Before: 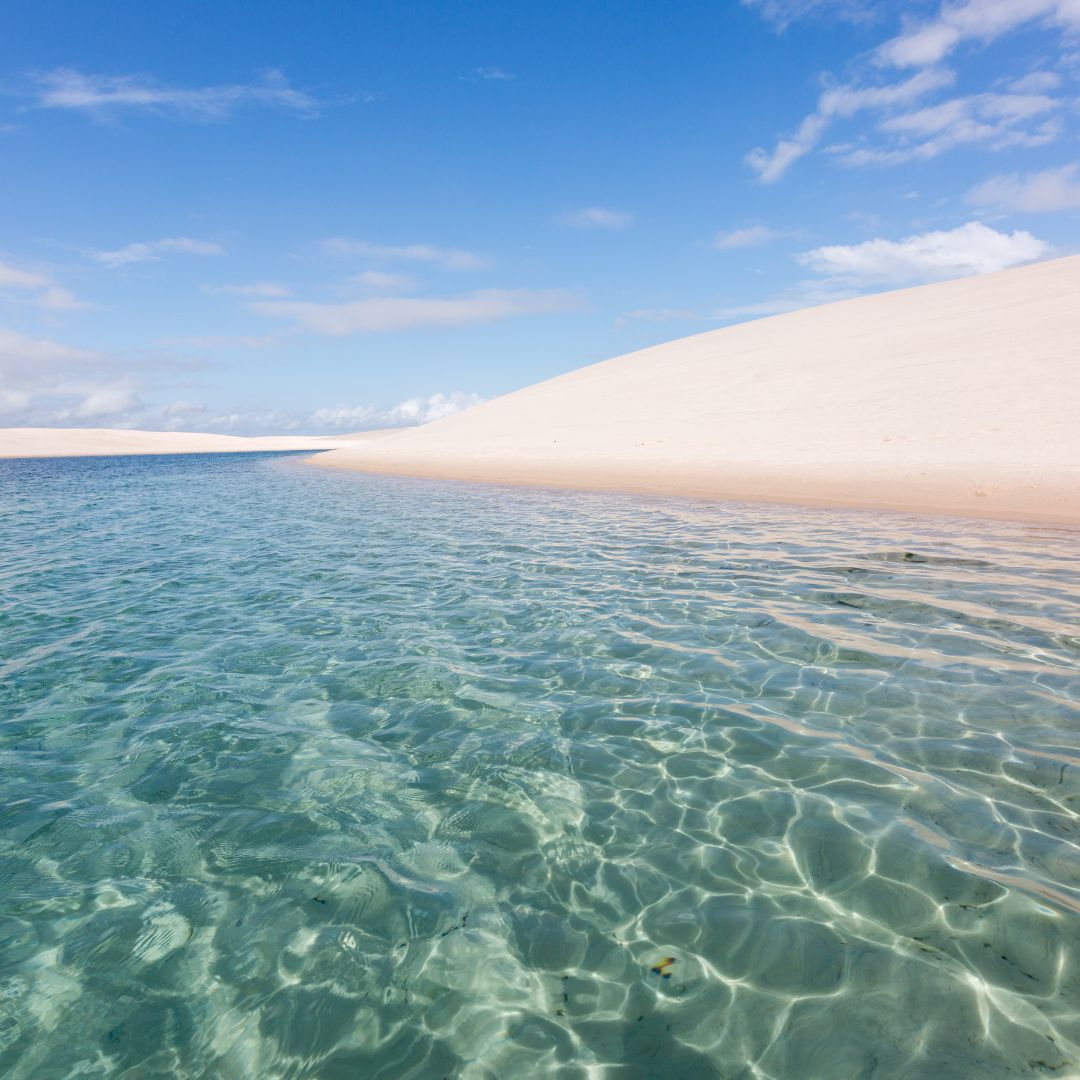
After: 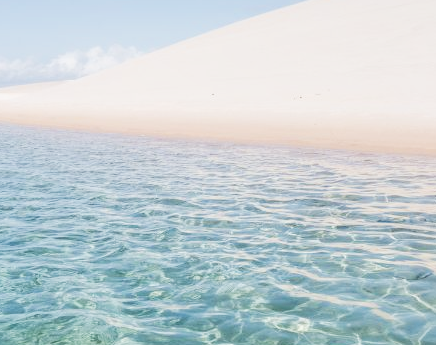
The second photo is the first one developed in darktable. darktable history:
exposure: black level correction 0, exposure 0.5 EV, compensate exposure bias true, compensate highlight preservation false
filmic rgb: black relative exposure -5 EV, hardness 2.88, contrast 1.3, highlights saturation mix -30%
local contrast: on, module defaults
crop: left 31.751%, top 32.172%, right 27.8%, bottom 35.83%
